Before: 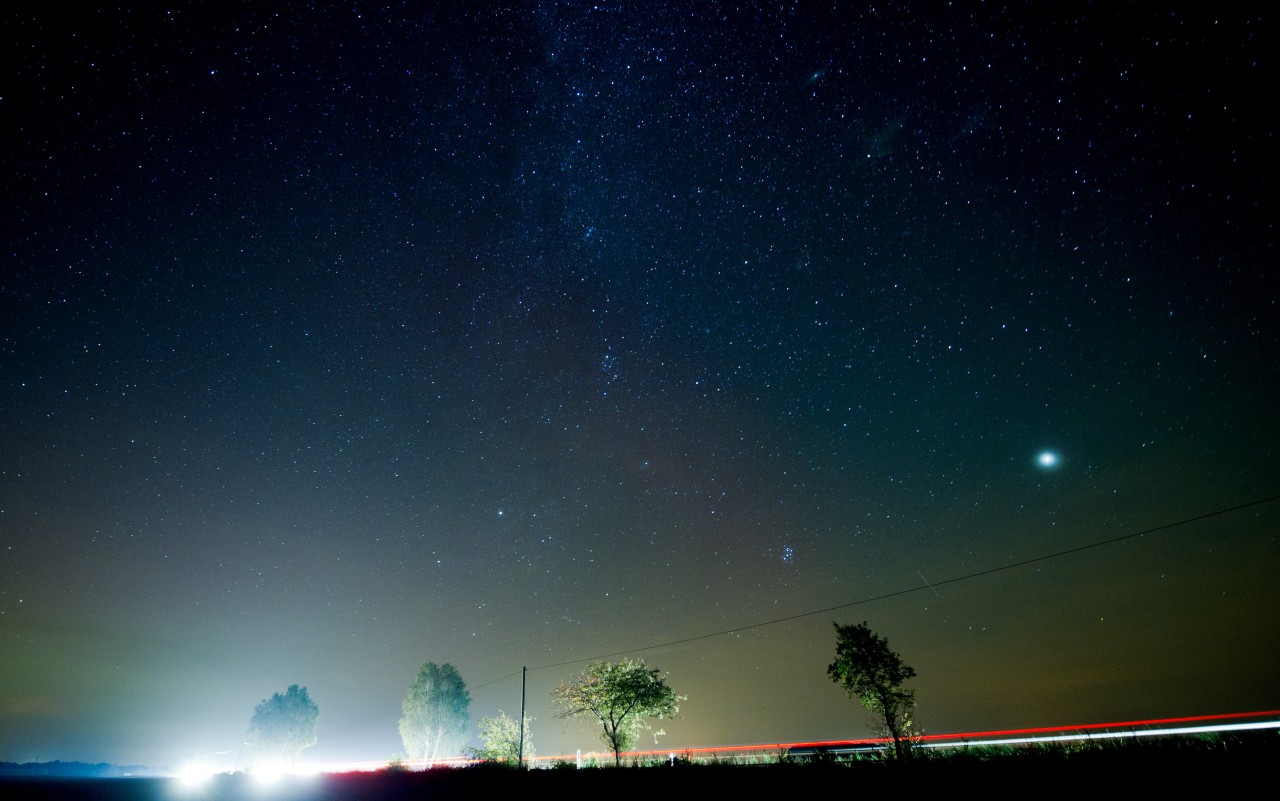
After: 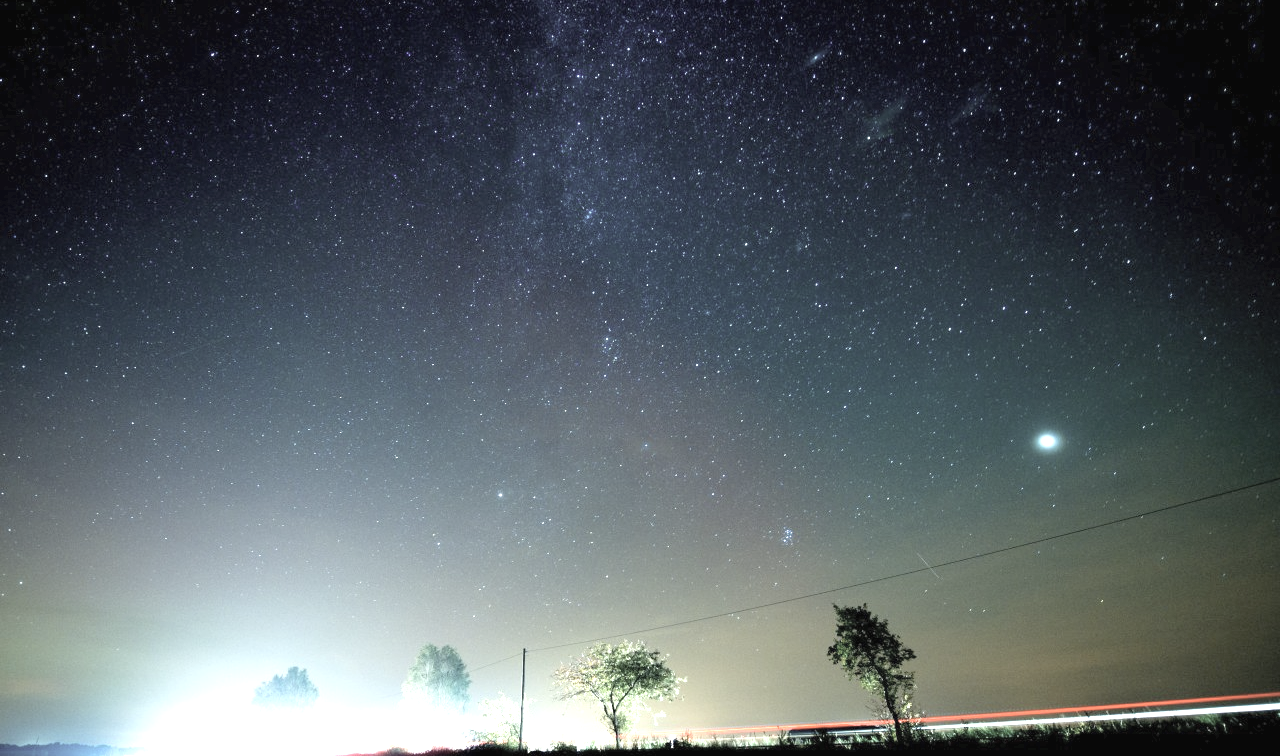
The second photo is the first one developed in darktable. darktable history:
contrast brightness saturation: brightness 0.18, saturation -0.5
exposure: black level correction 0, exposure 1.45 EV, compensate exposure bias true, compensate highlight preservation false
crop and rotate: top 2.479%, bottom 3.018%
